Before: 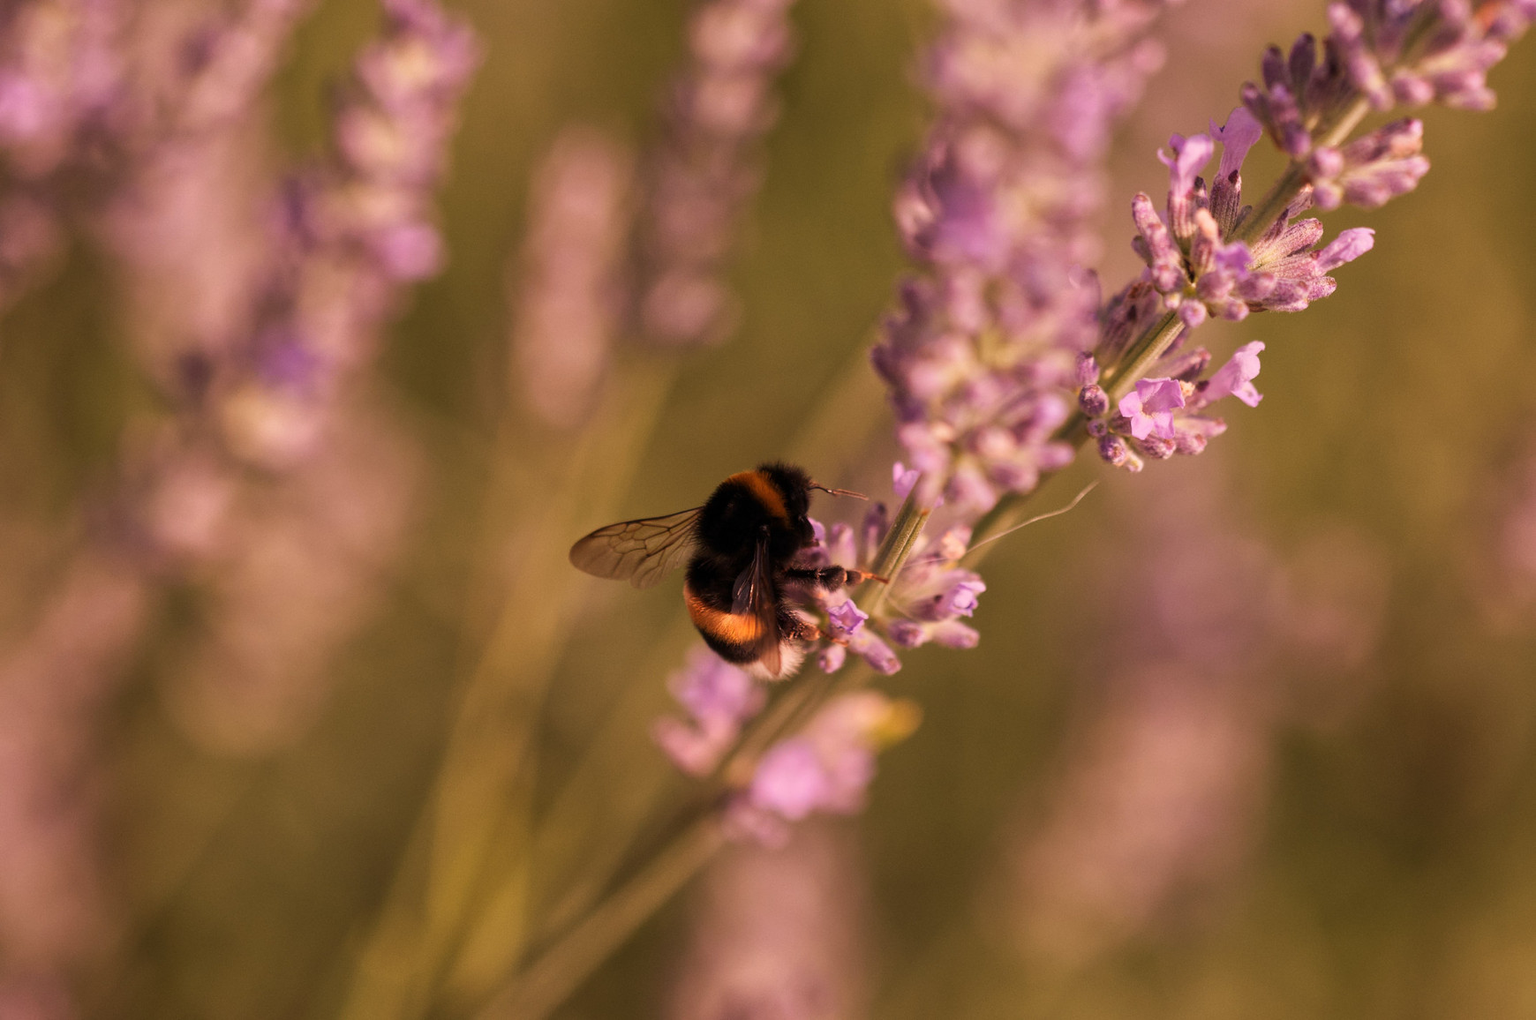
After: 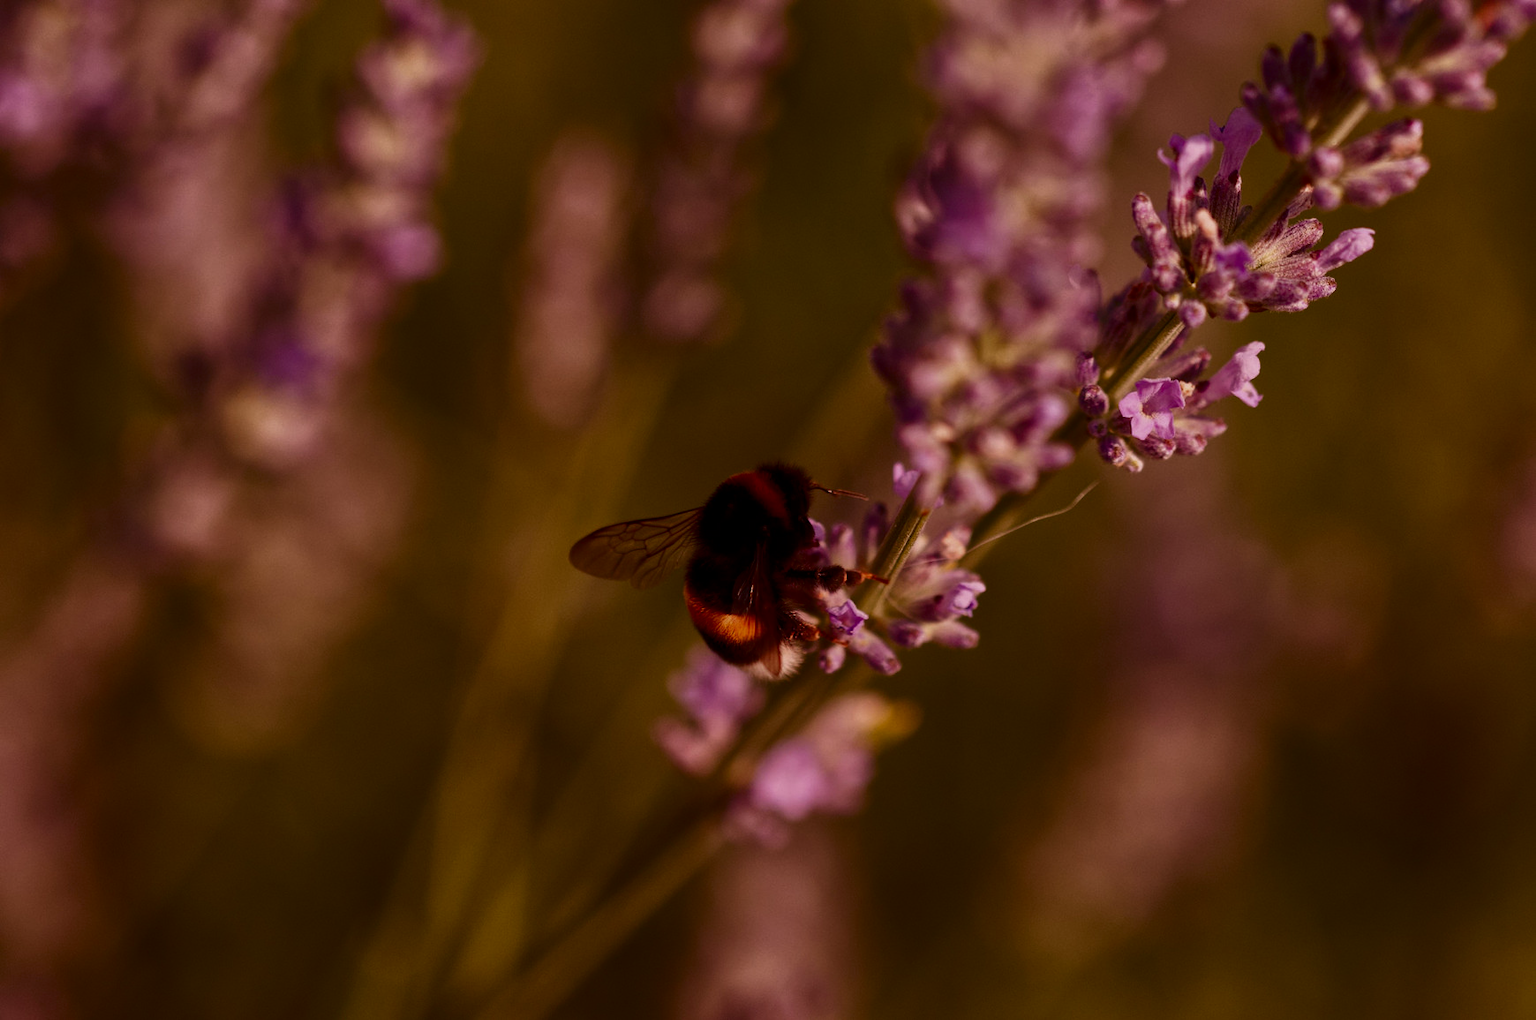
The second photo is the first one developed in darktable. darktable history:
contrast brightness saturation: brightness -0.504
